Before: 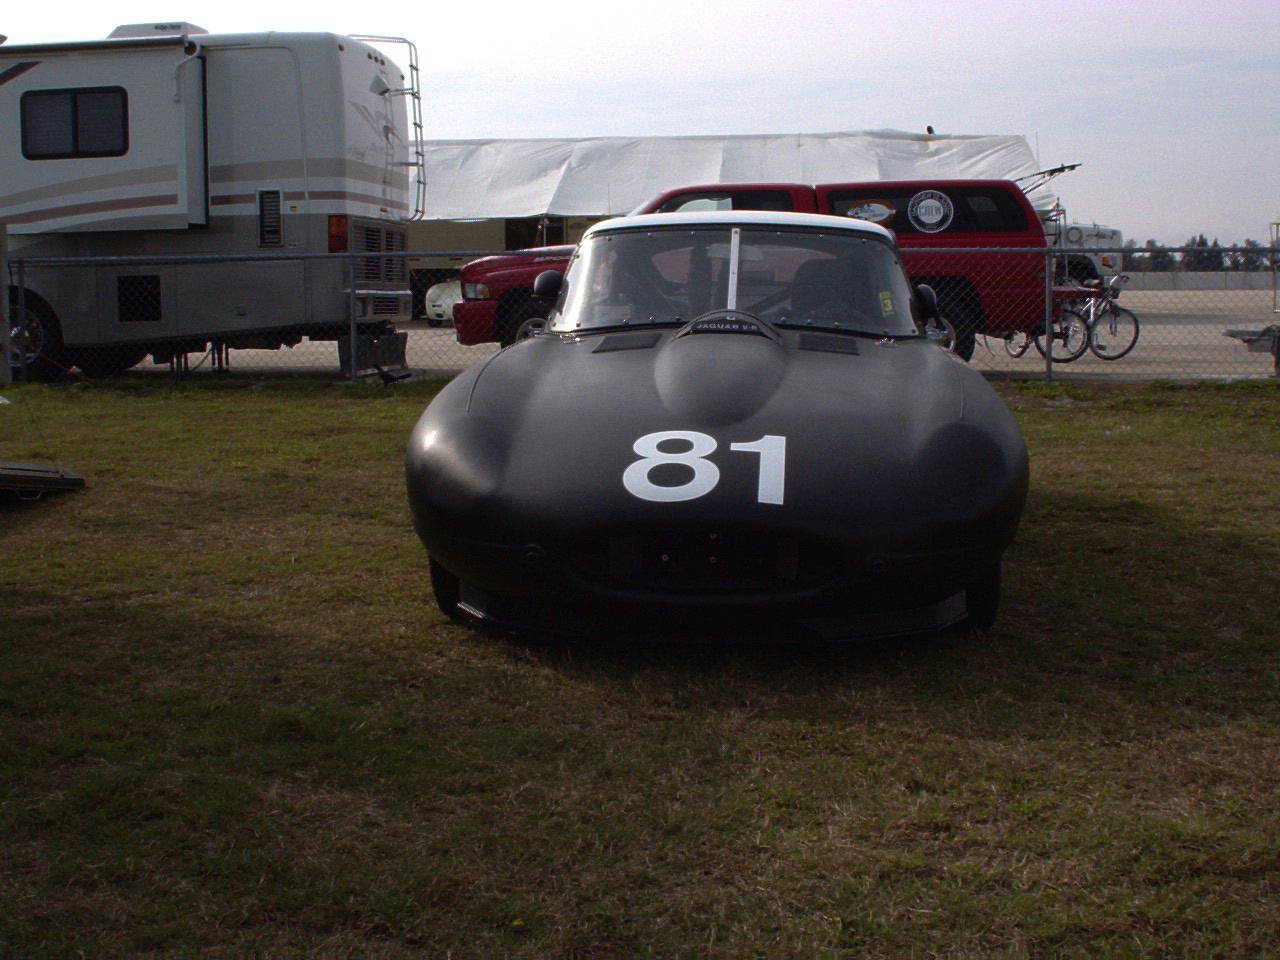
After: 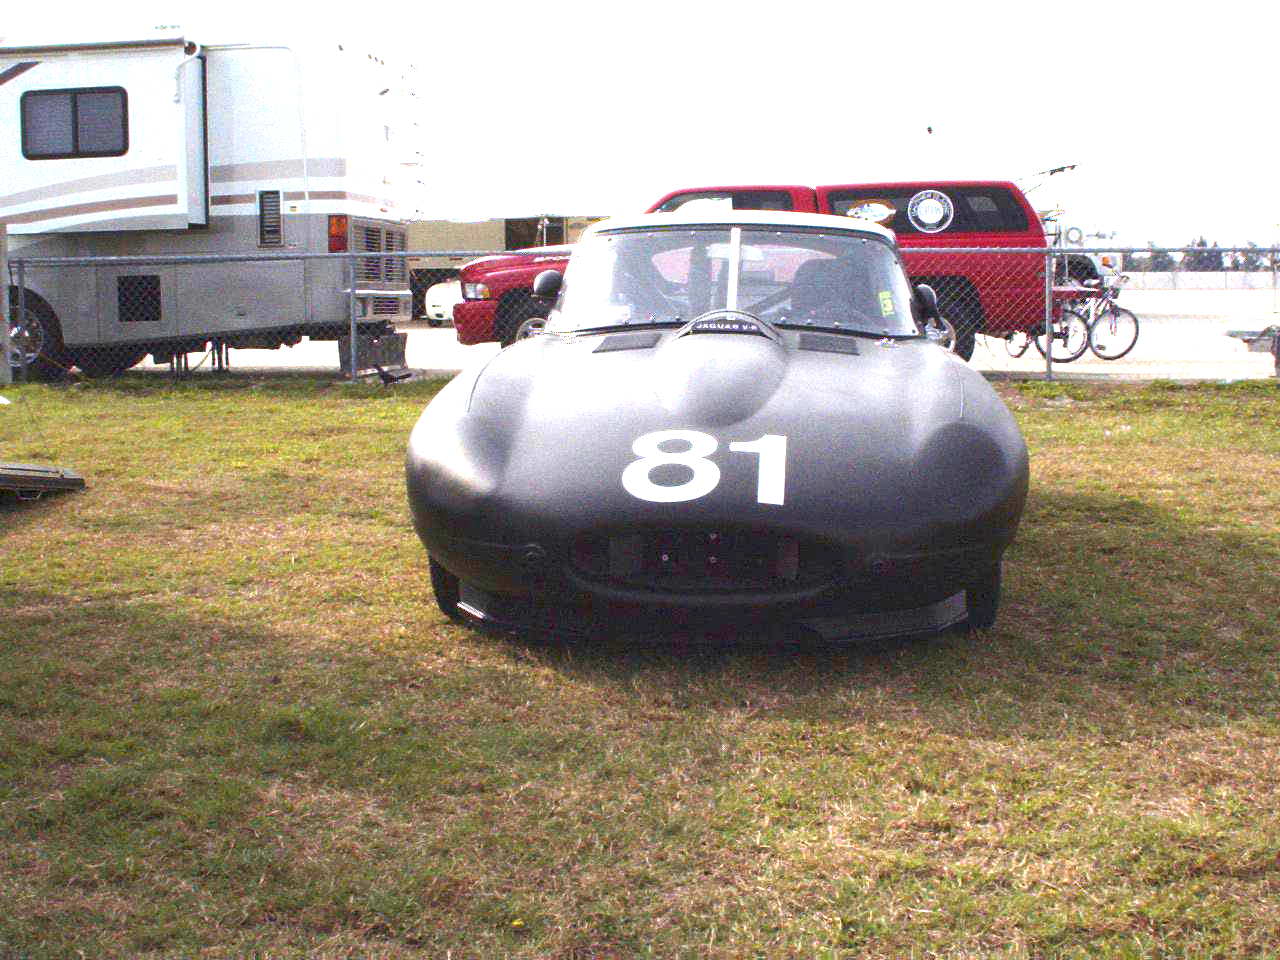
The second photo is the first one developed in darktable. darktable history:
exposure: exposure 3.075 EV, compensate highlight preservation false
